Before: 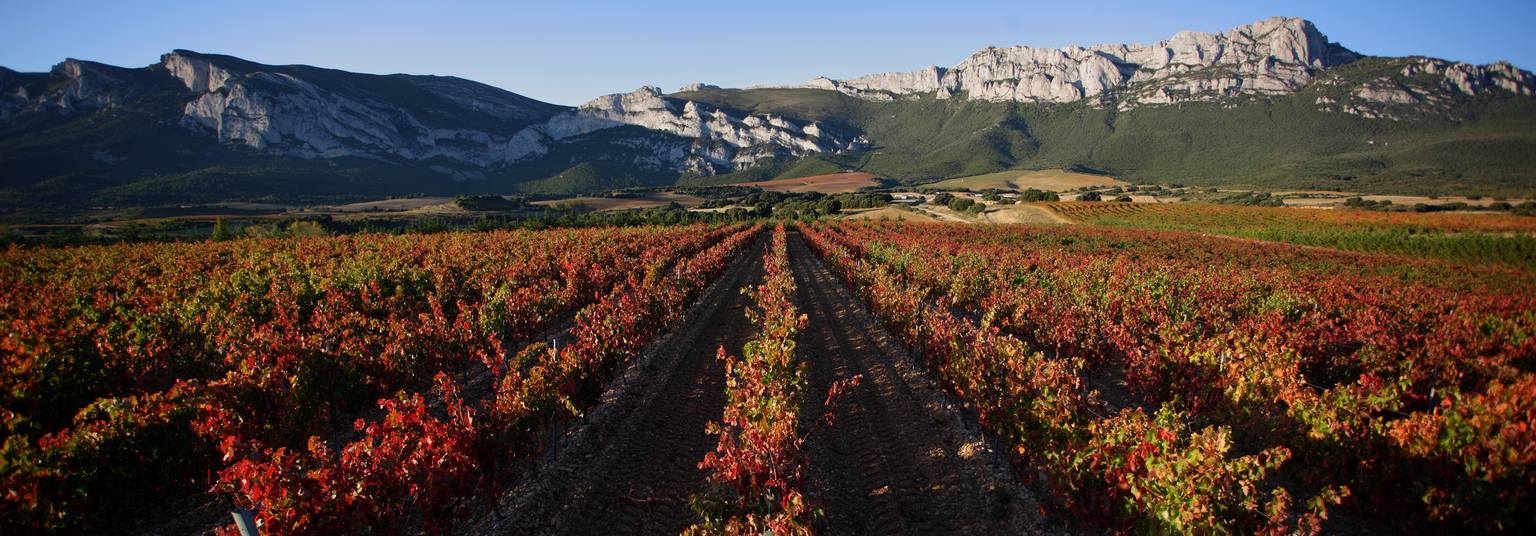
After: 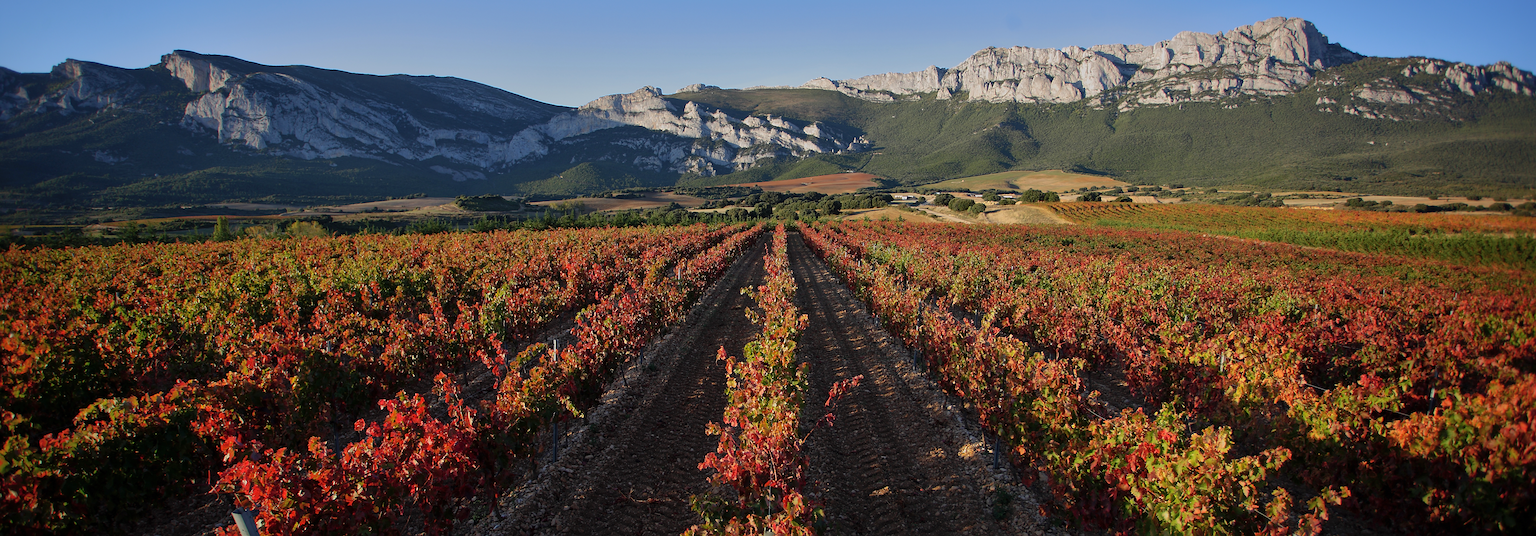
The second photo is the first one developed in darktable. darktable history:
sharpen: on, module defaults
shadows and highlights: shadows 40, highlights -60
